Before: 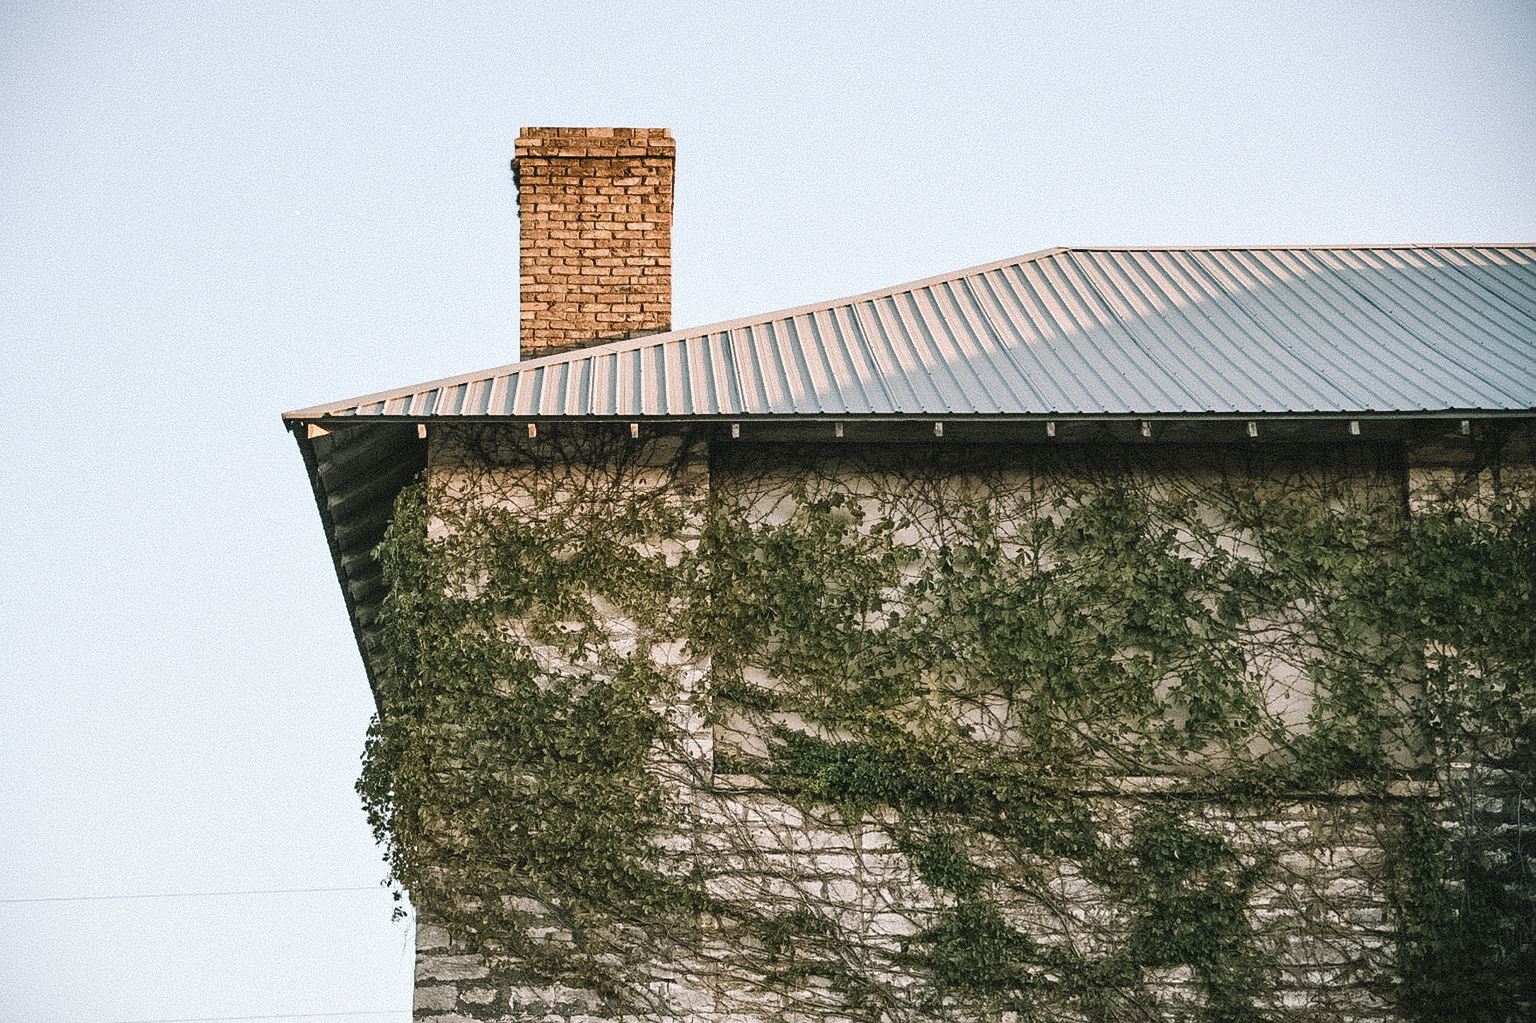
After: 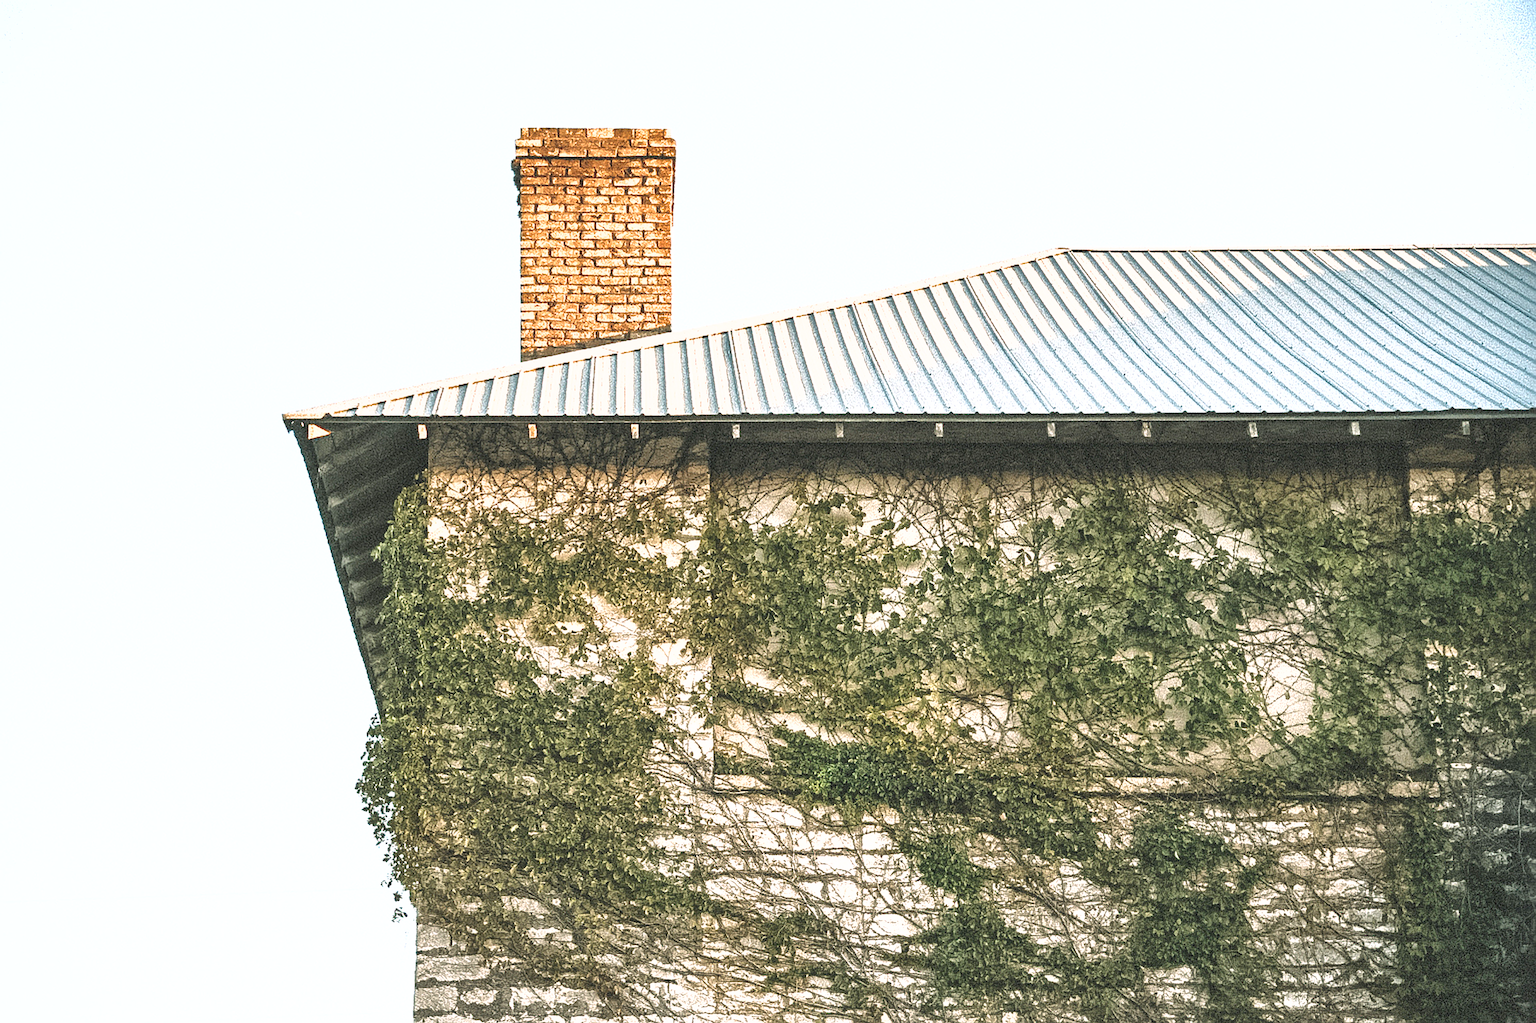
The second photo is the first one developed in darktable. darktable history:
exposure: black level correction -0.002, exposure 1.115 EV, compensate highlight preservation false
shadows and highlights: on, module defaults
